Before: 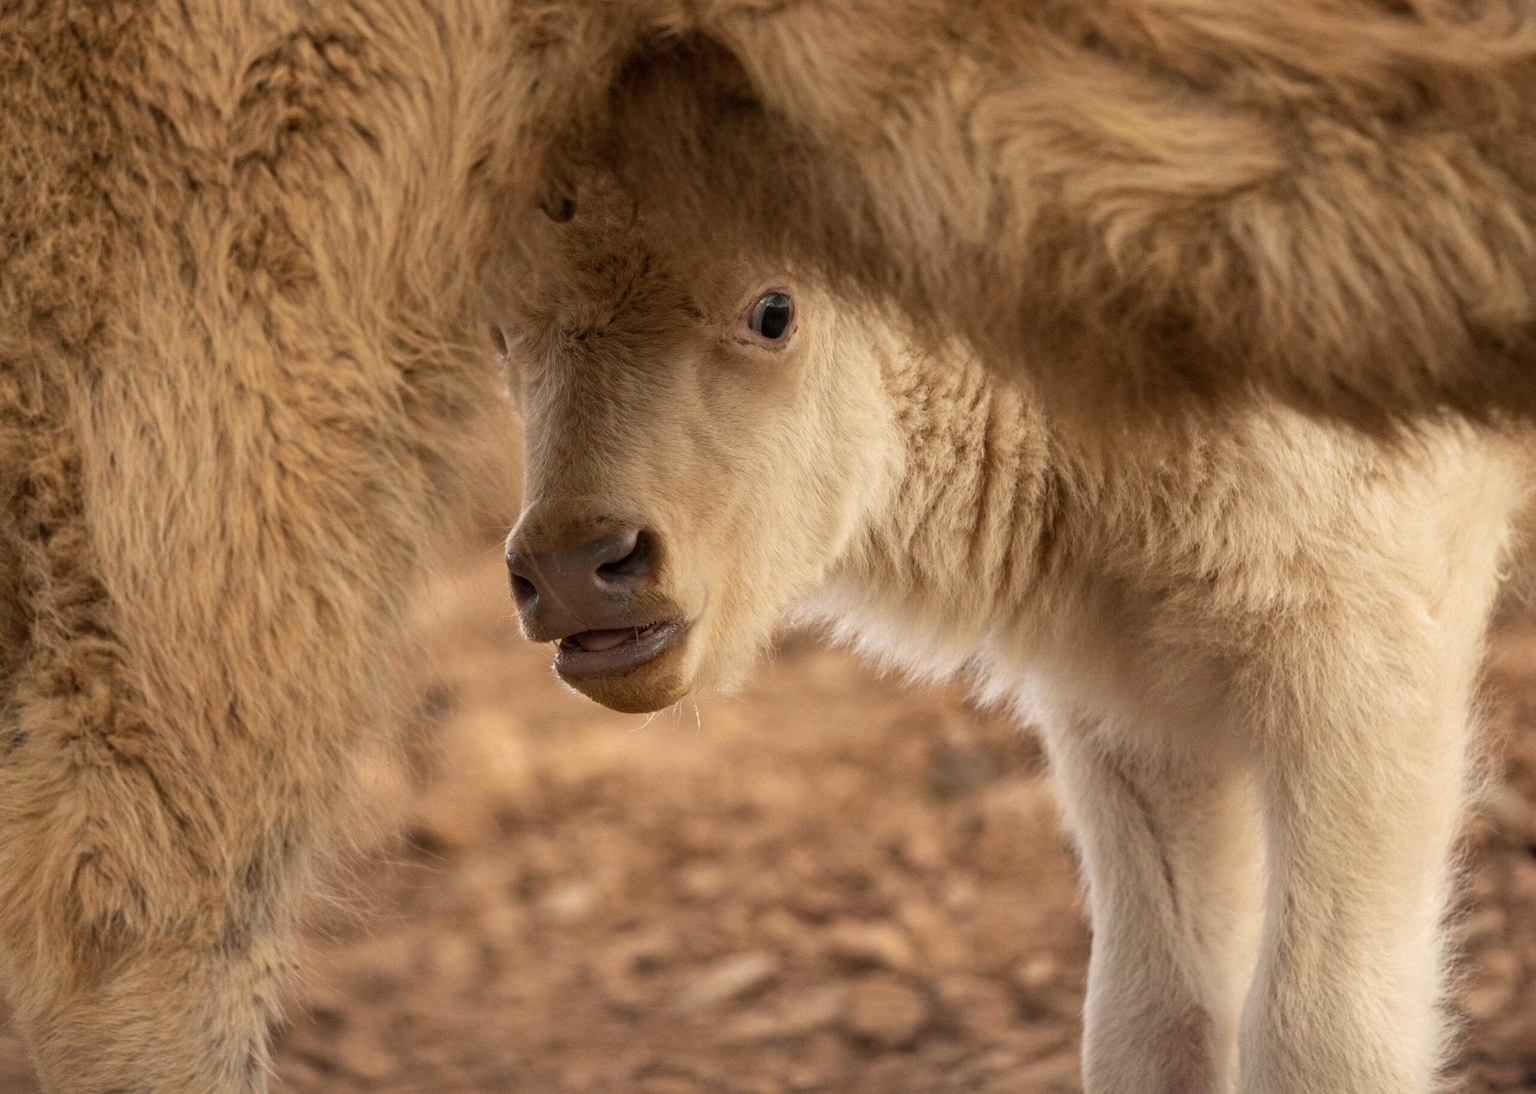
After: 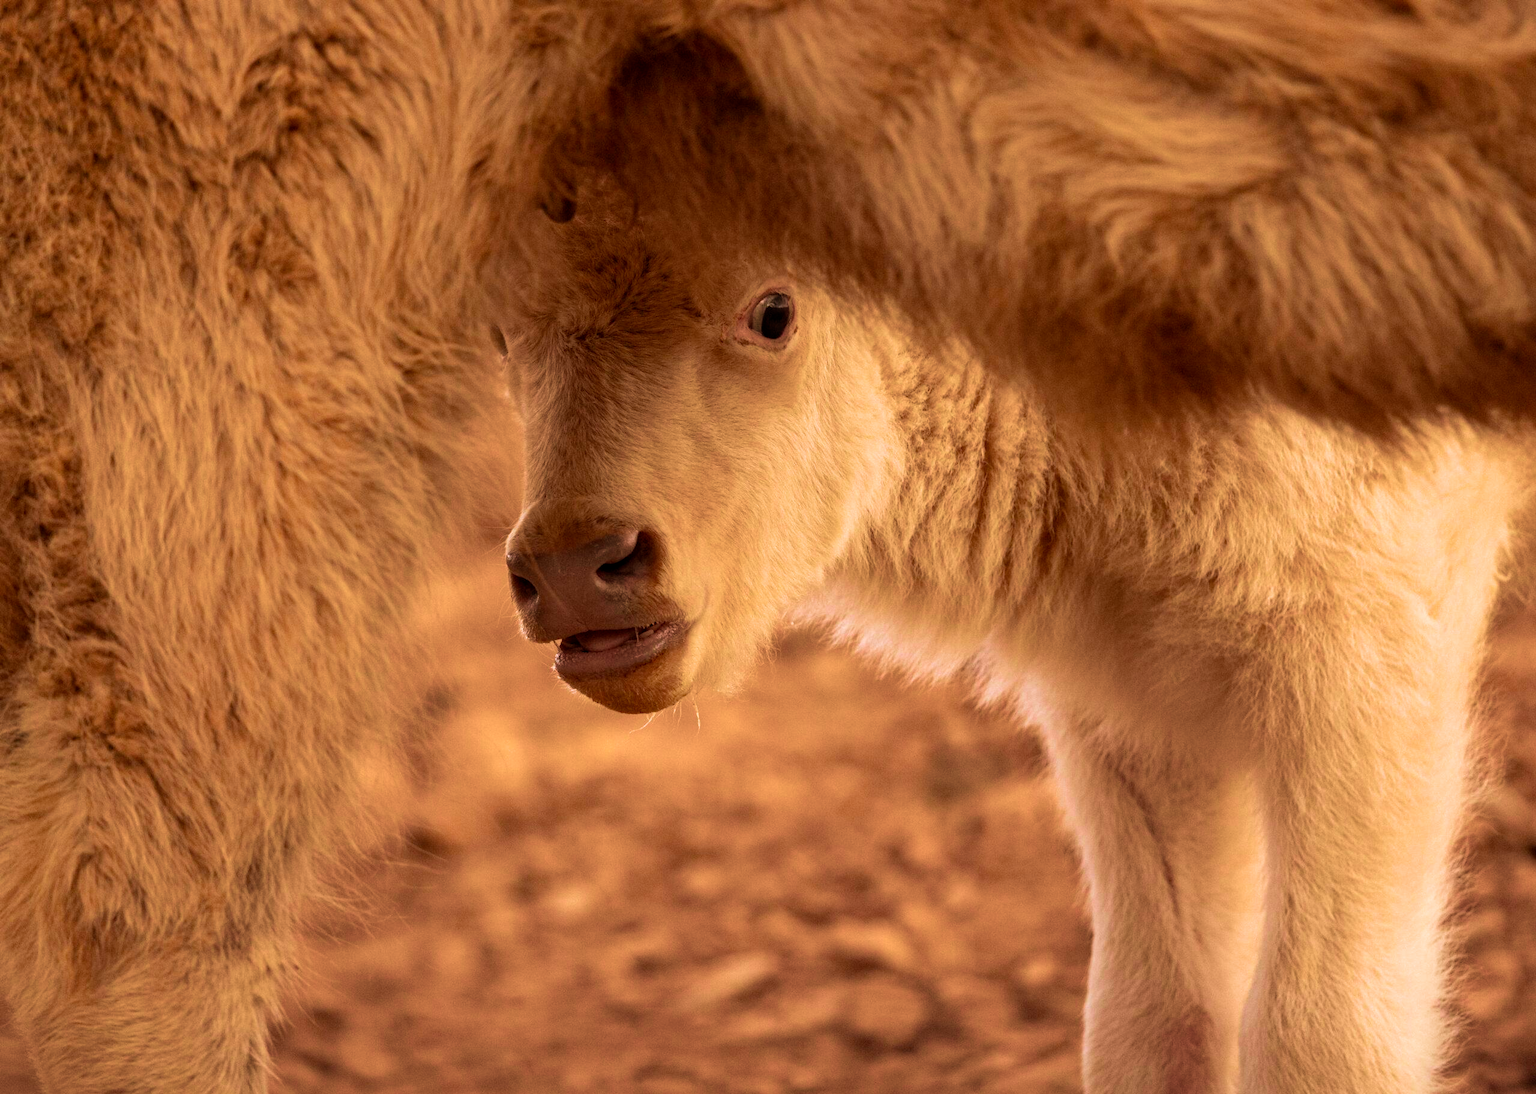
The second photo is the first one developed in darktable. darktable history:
velvia: strength 67.07%, mid-tones bias 0.972
rgb levels: mode RGB, independent channels, levels [[0, 0.5, 1], [0, 0.521, 1], [0, 0.536, 1]]
white balance: red 1.004, blue 1.024
